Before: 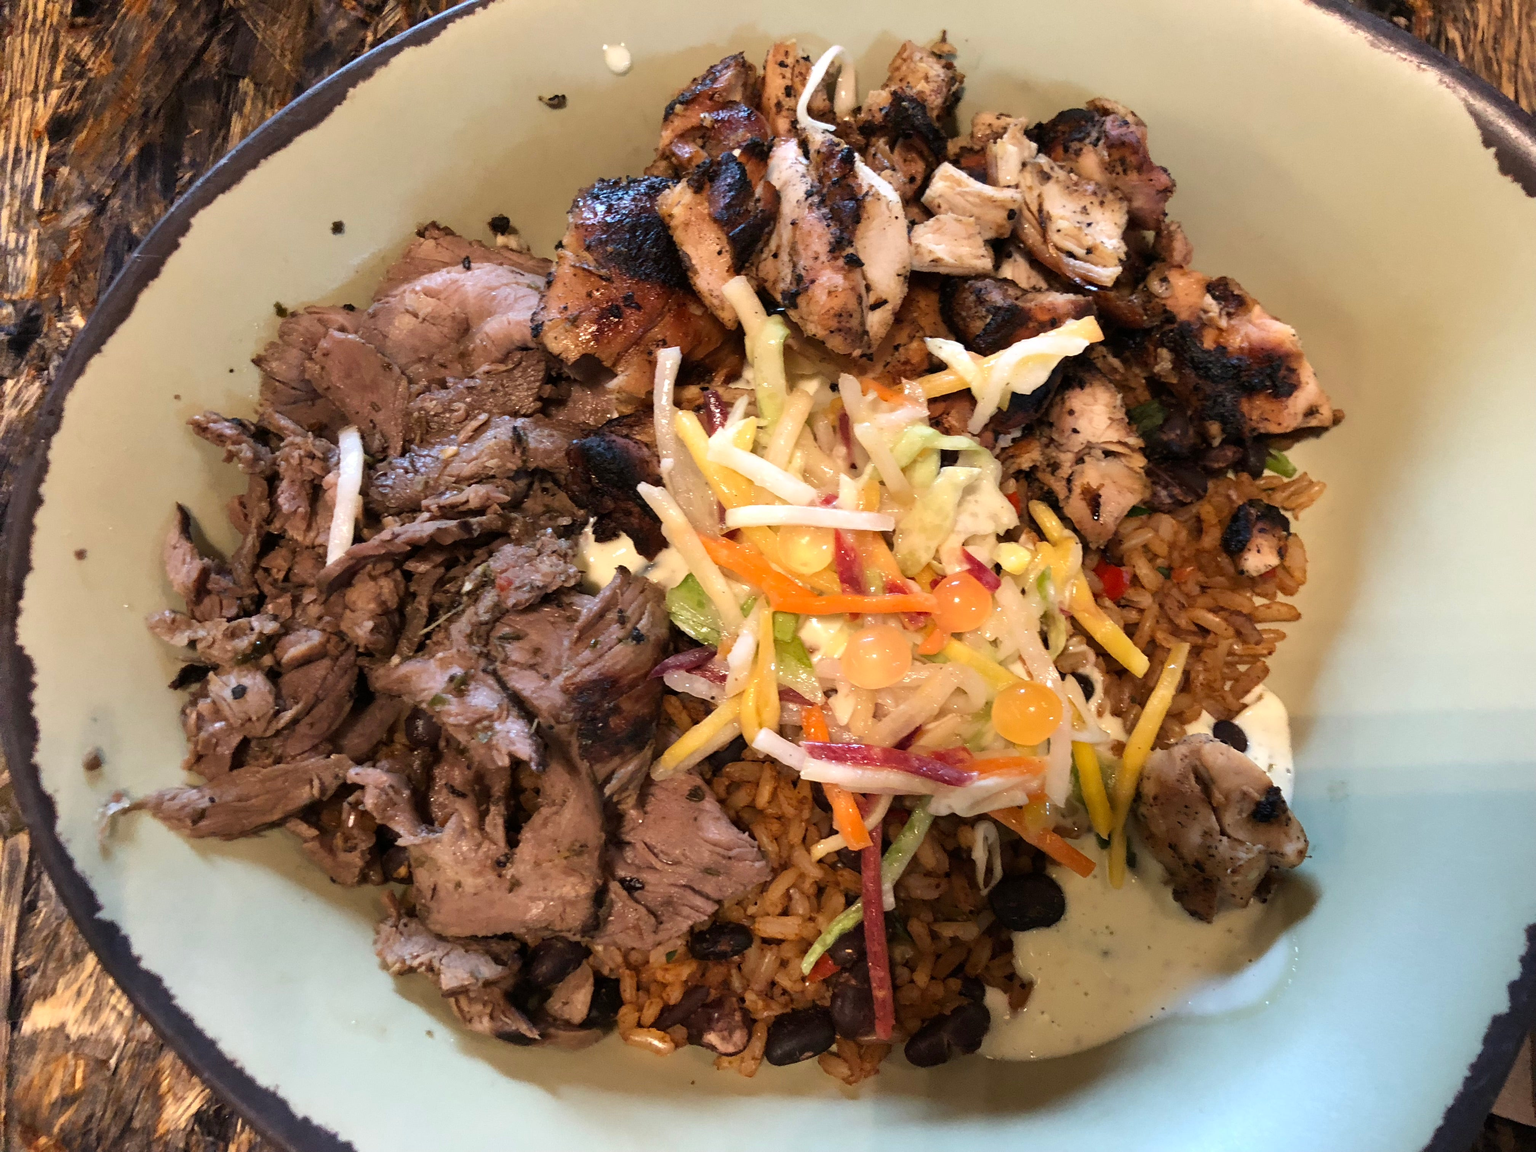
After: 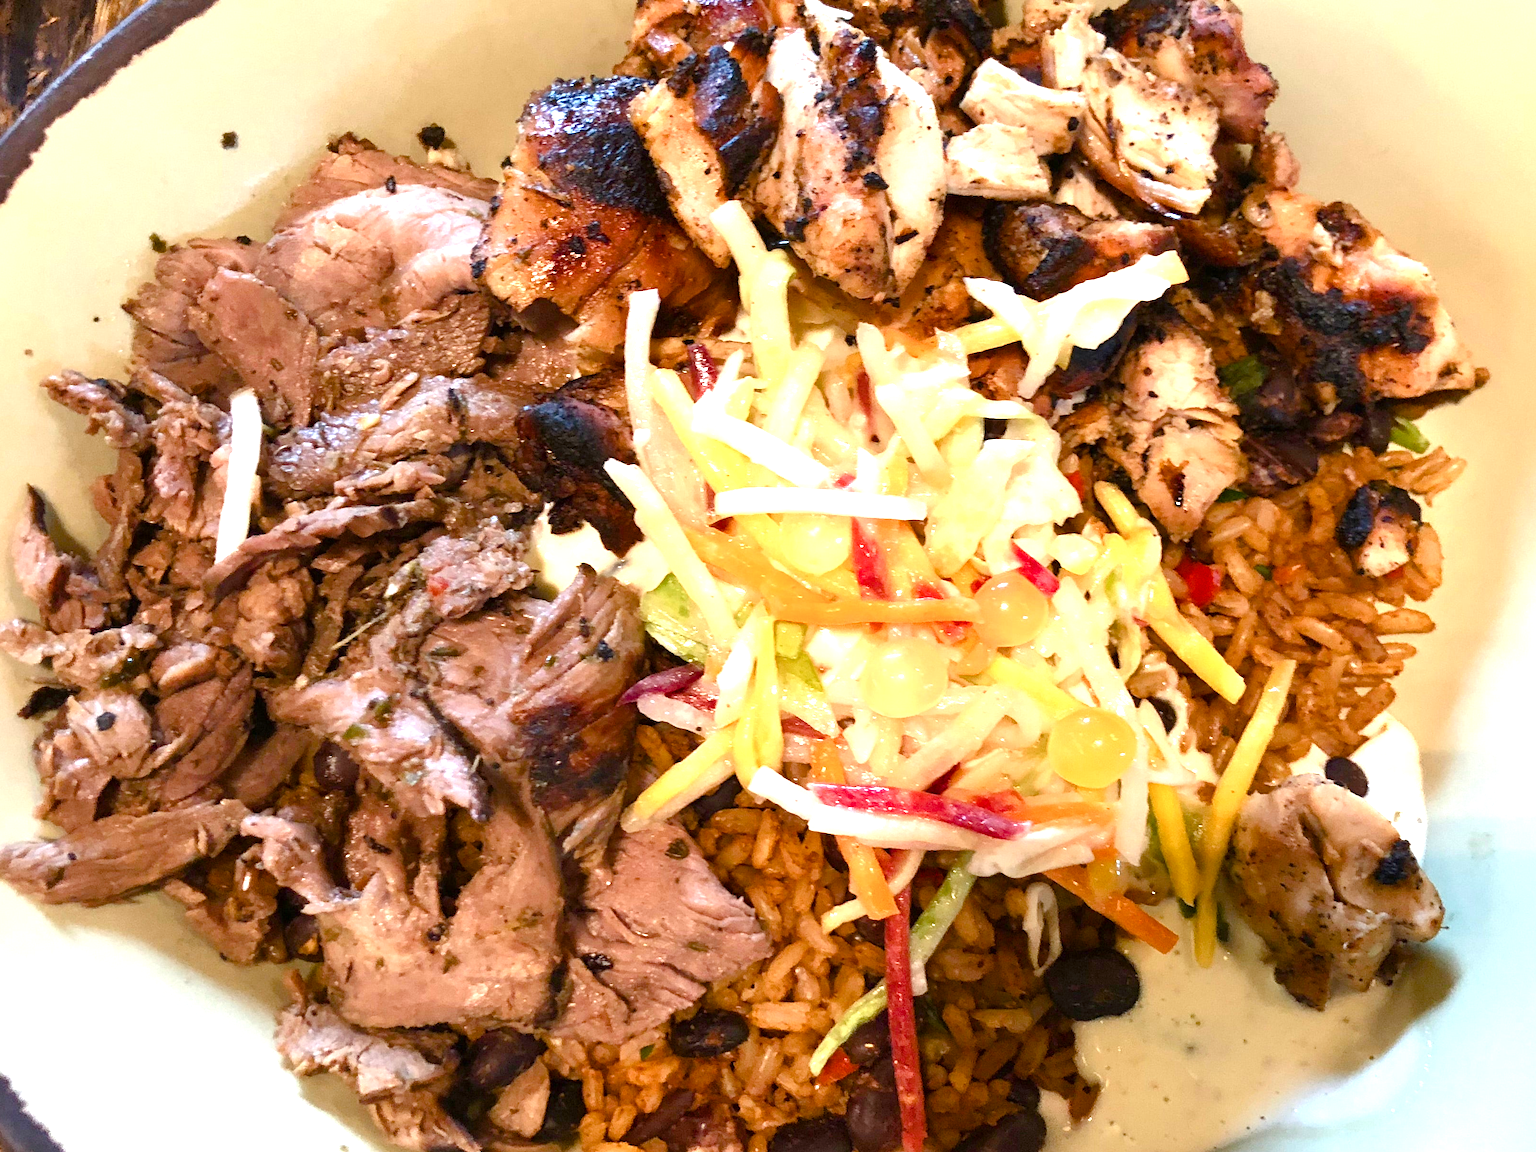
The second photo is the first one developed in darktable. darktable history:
exposure: black level correction 0, exposure 1.1 EV, compensate exposure bias true, compensate highlight preservation false
crop and rotate: left 10.071%, top 10.071%, right 10.02%, bottom 10.02%
color balance rgb: perceptual saturation grading › global saturation 20%, perceptual saturation grading › highlights -25%, perceptual saturation grading › shadows 50%
